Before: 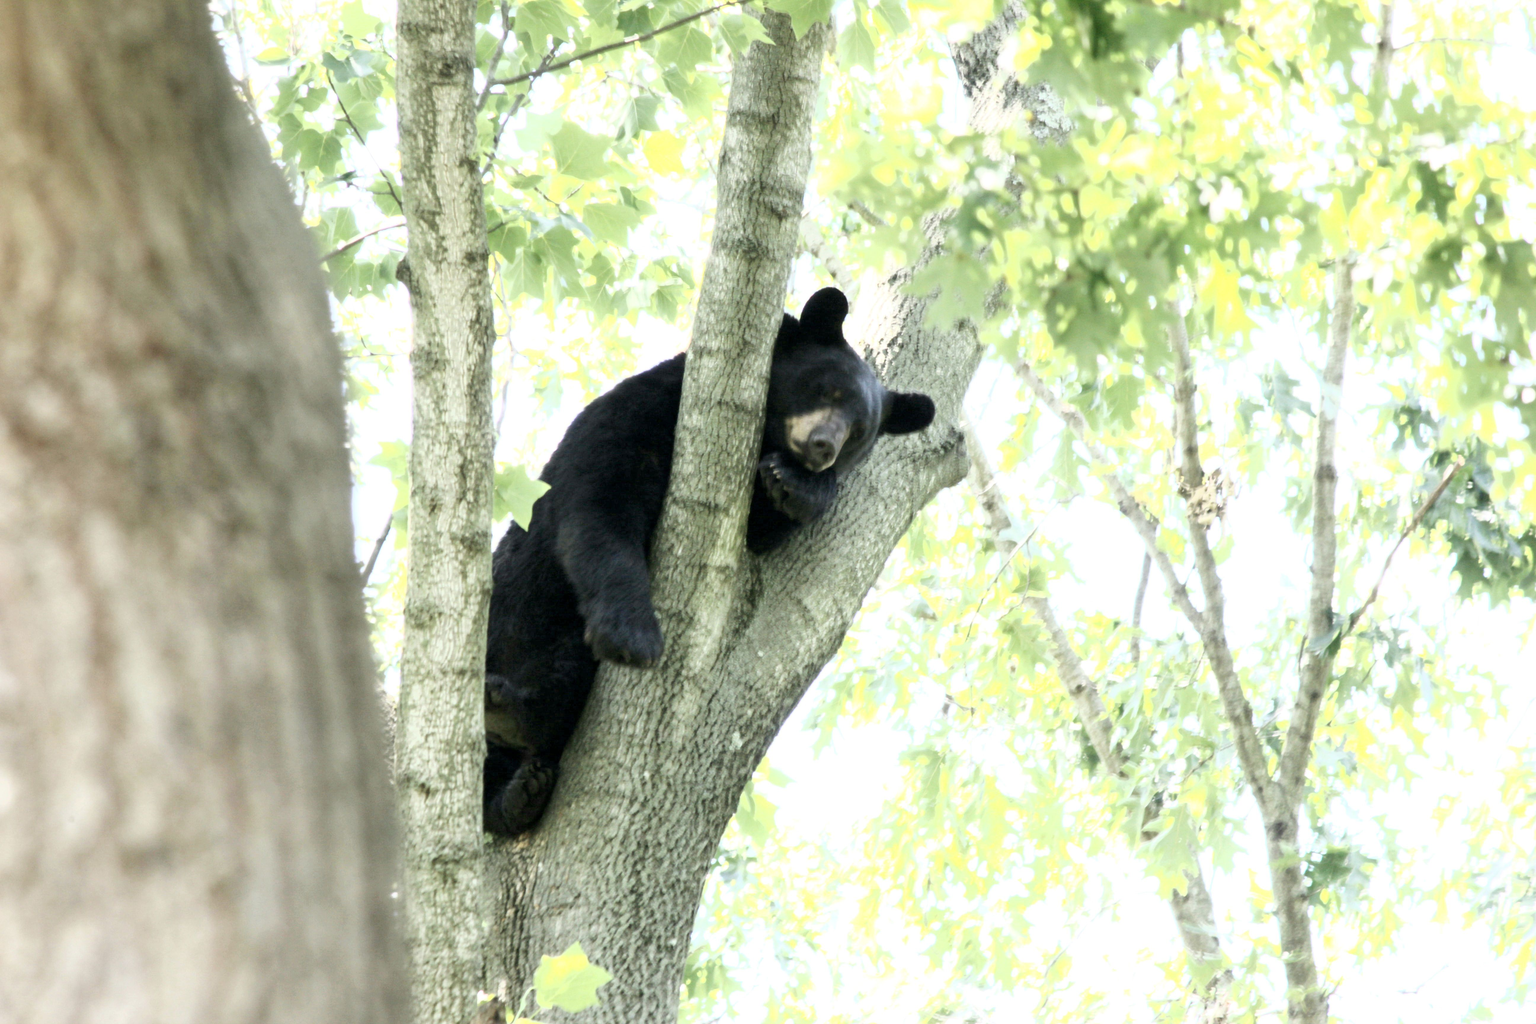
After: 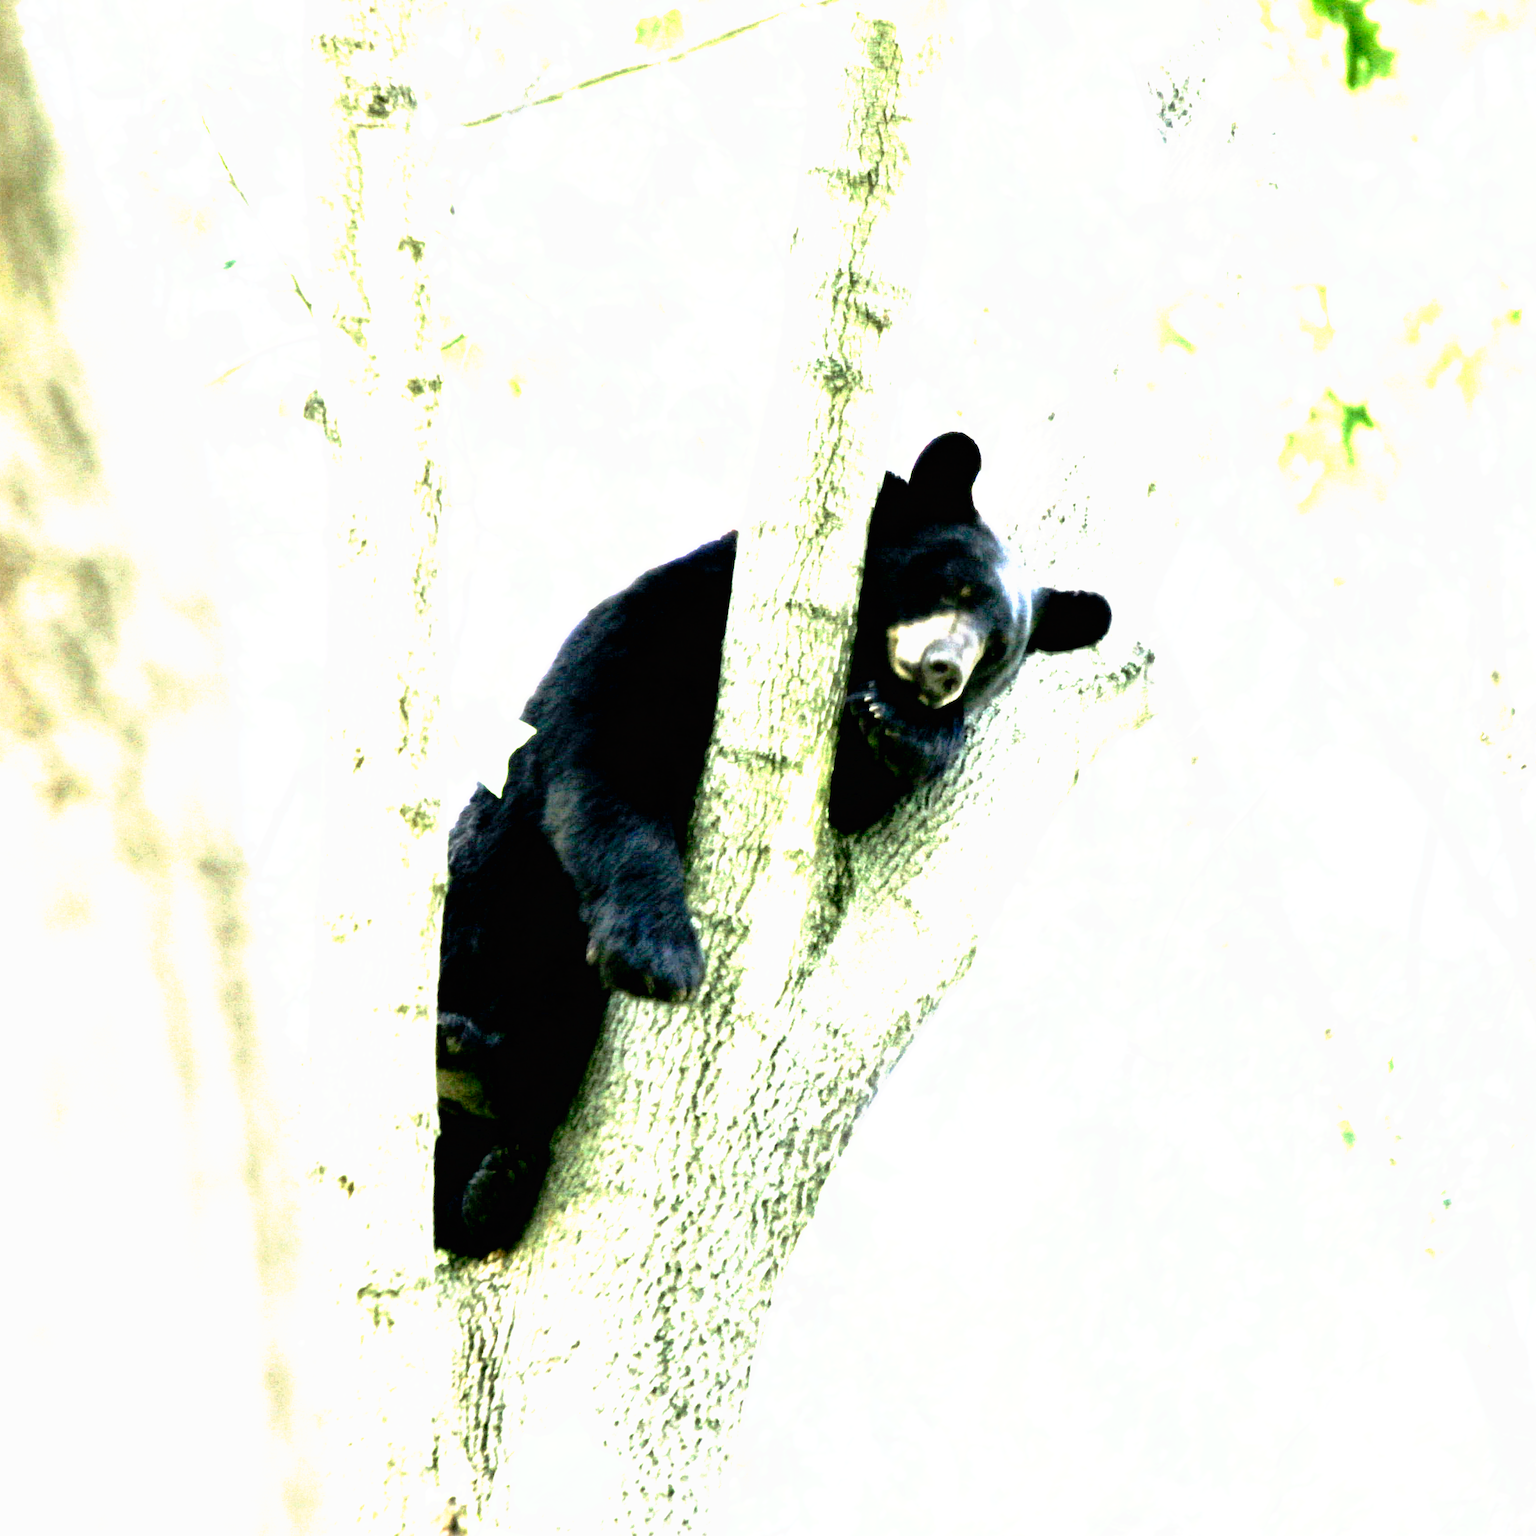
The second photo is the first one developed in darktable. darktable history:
crop and rotate: left 12.648%, right 20.685%
tone curve: curves: ch0 [(0, 0) (0.003, 0.01) (0.011, 0.011) (0.025, 0.008) (0.044, 0.007) (0.069, 0.006) (0.1, 0.005) (0.136, 0.015) (0.177, 0.094) (0.224, 0.241) (0.277, 0.369) (0.335, 0.5) (0.399, 0.648) (0.468, 0.811) (0.543, 0.975) (0.623, 0.989) (0.709, 0.989) (0.801, 0.99) (0.898, 0.99) (1, 1)], preserve colors none
tone equalizer: on, module defaults
